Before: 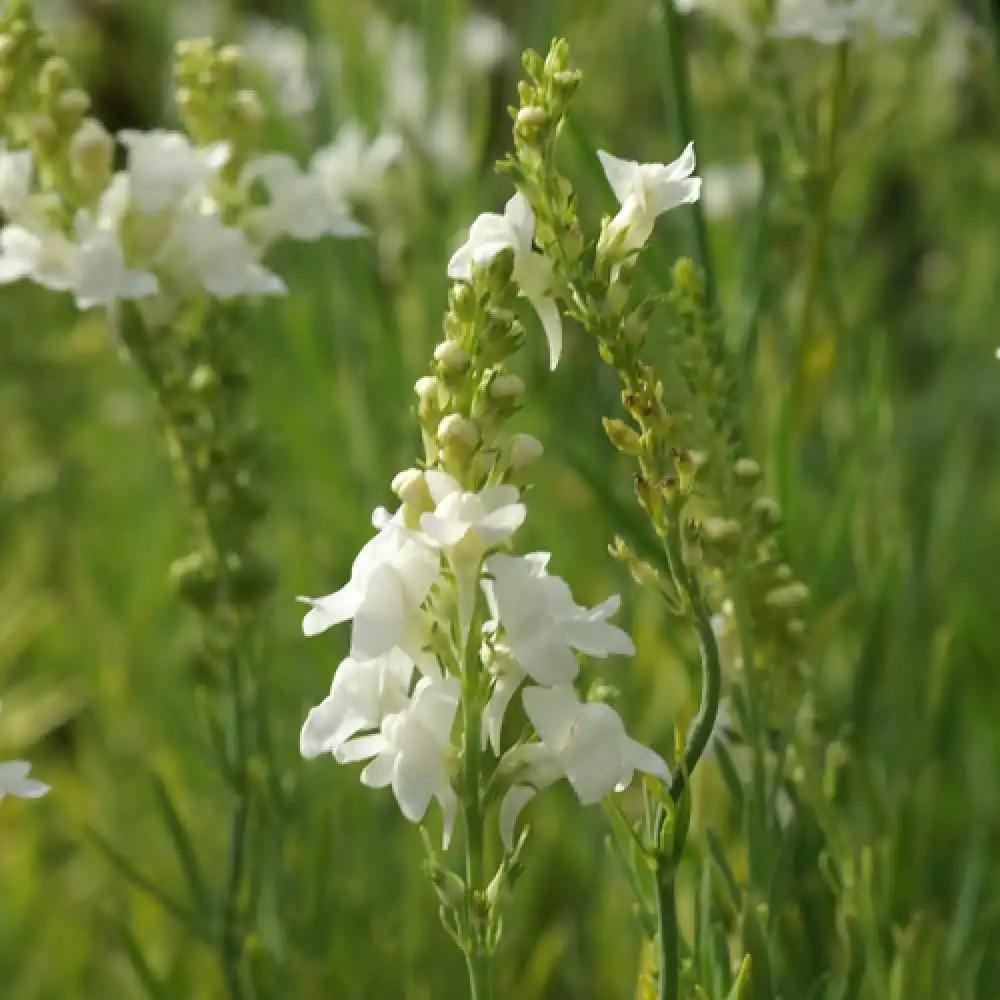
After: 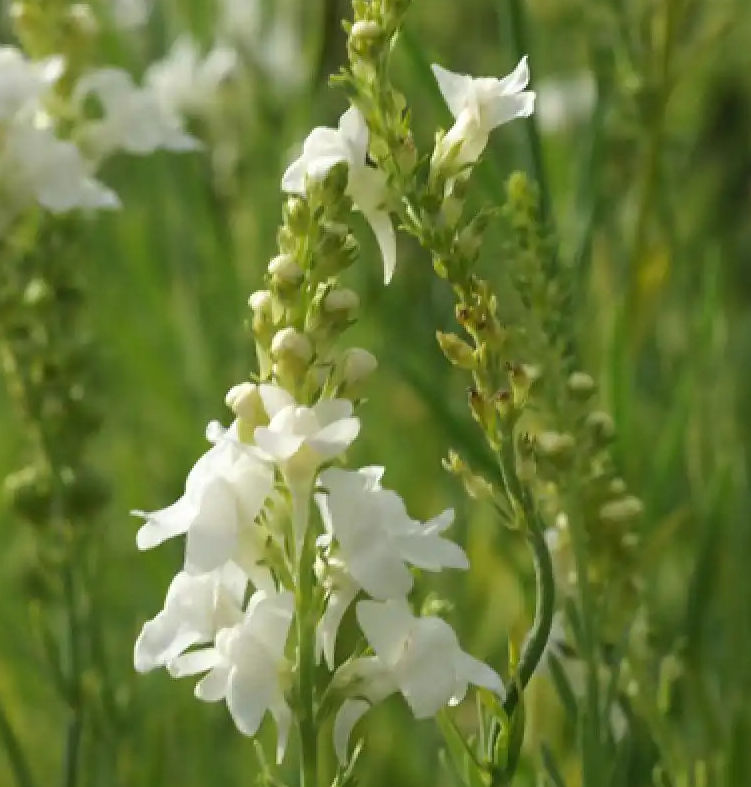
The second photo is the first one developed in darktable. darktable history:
crop: left 16.622%, top 8.677%, right 8.197%, bottom 12.623%
